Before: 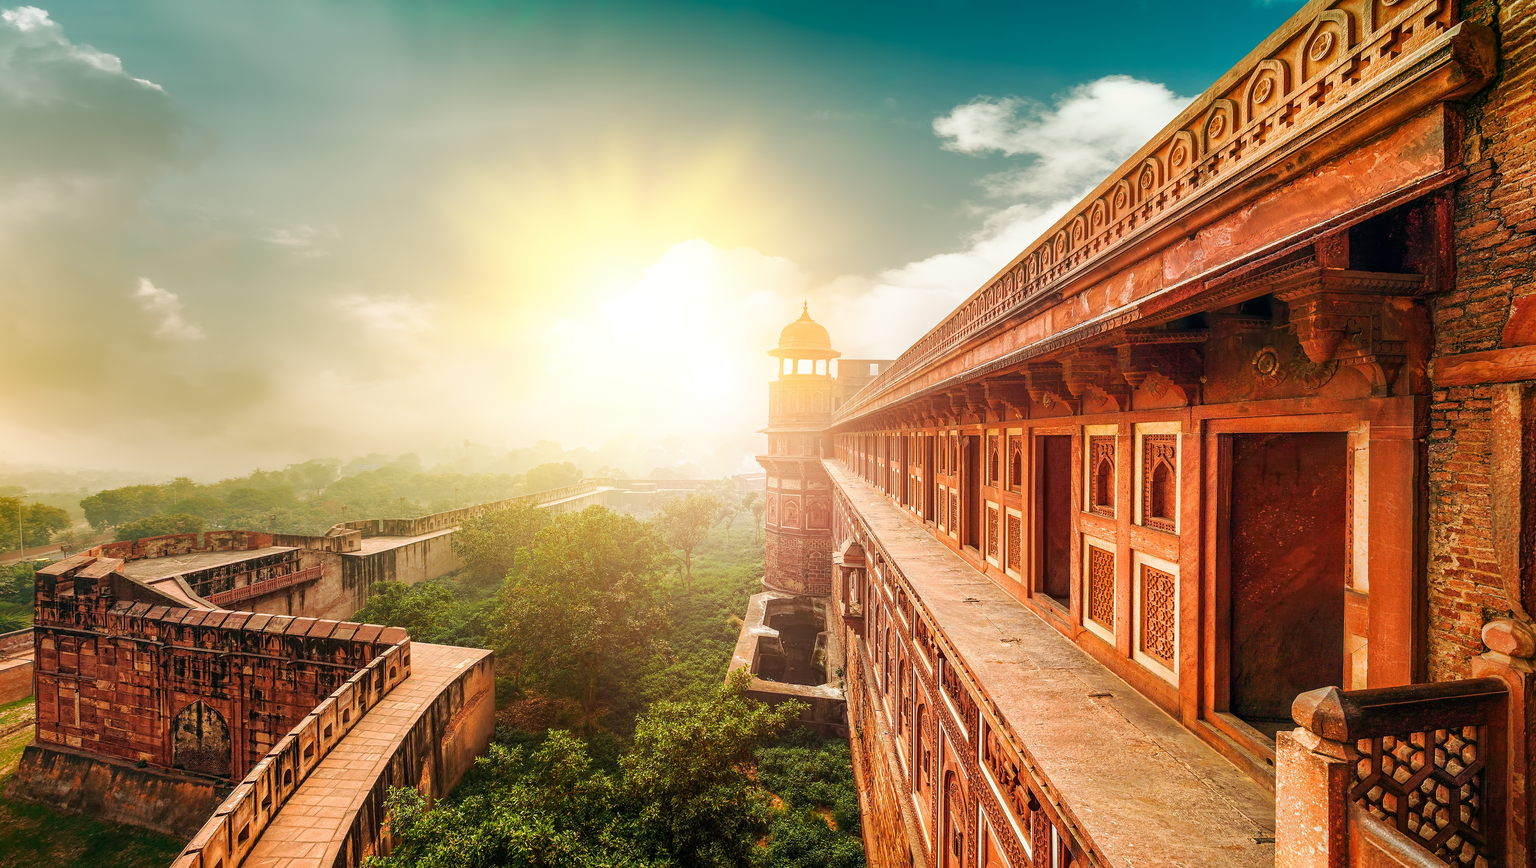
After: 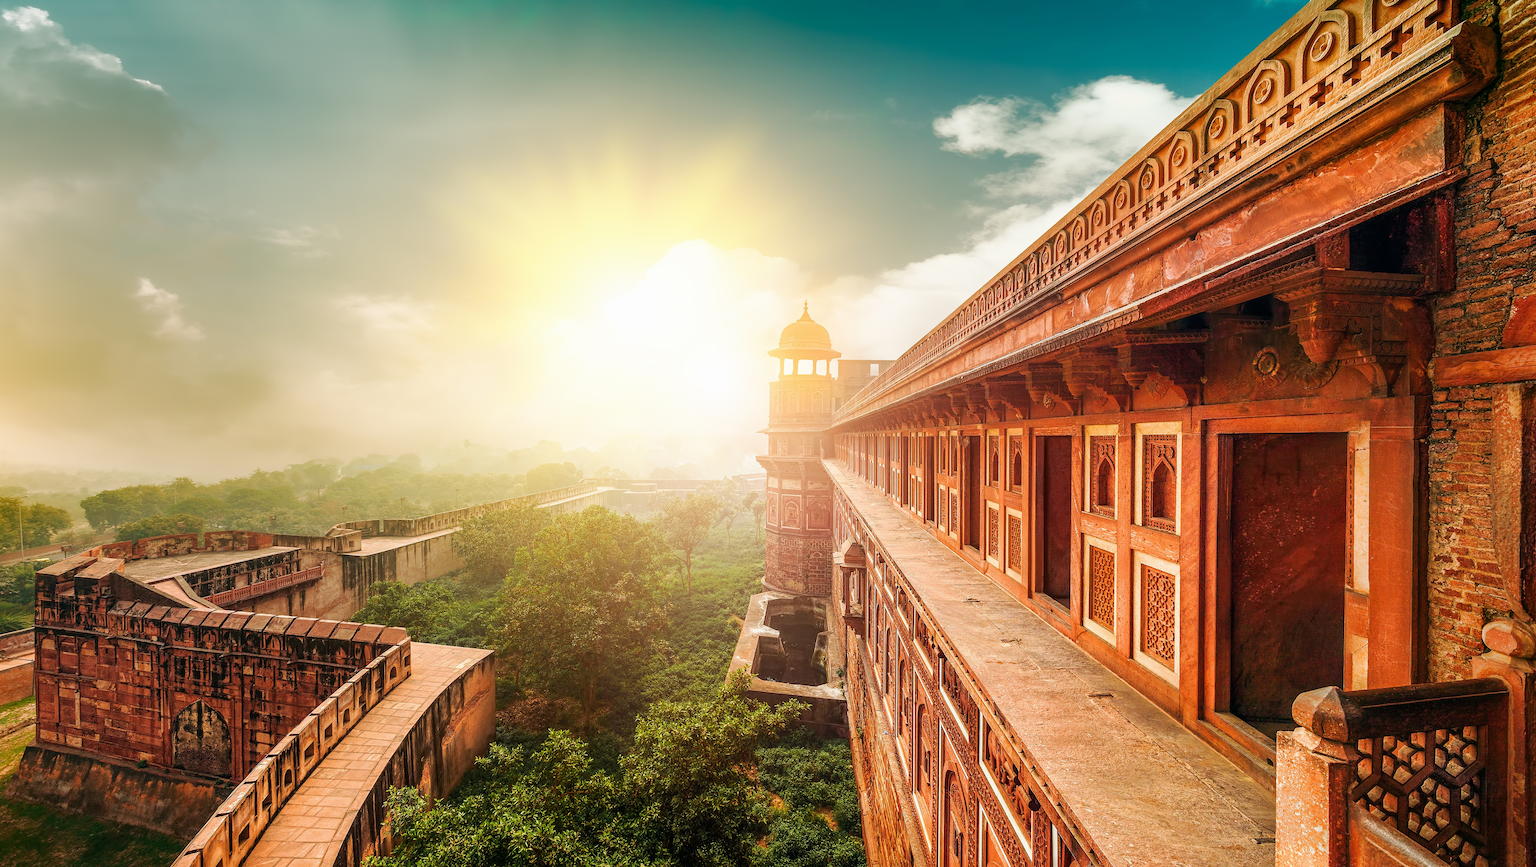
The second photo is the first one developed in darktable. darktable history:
base curve: preserve colors none
exposure: exposure -0.024 EV, compensate highlight preservation false
